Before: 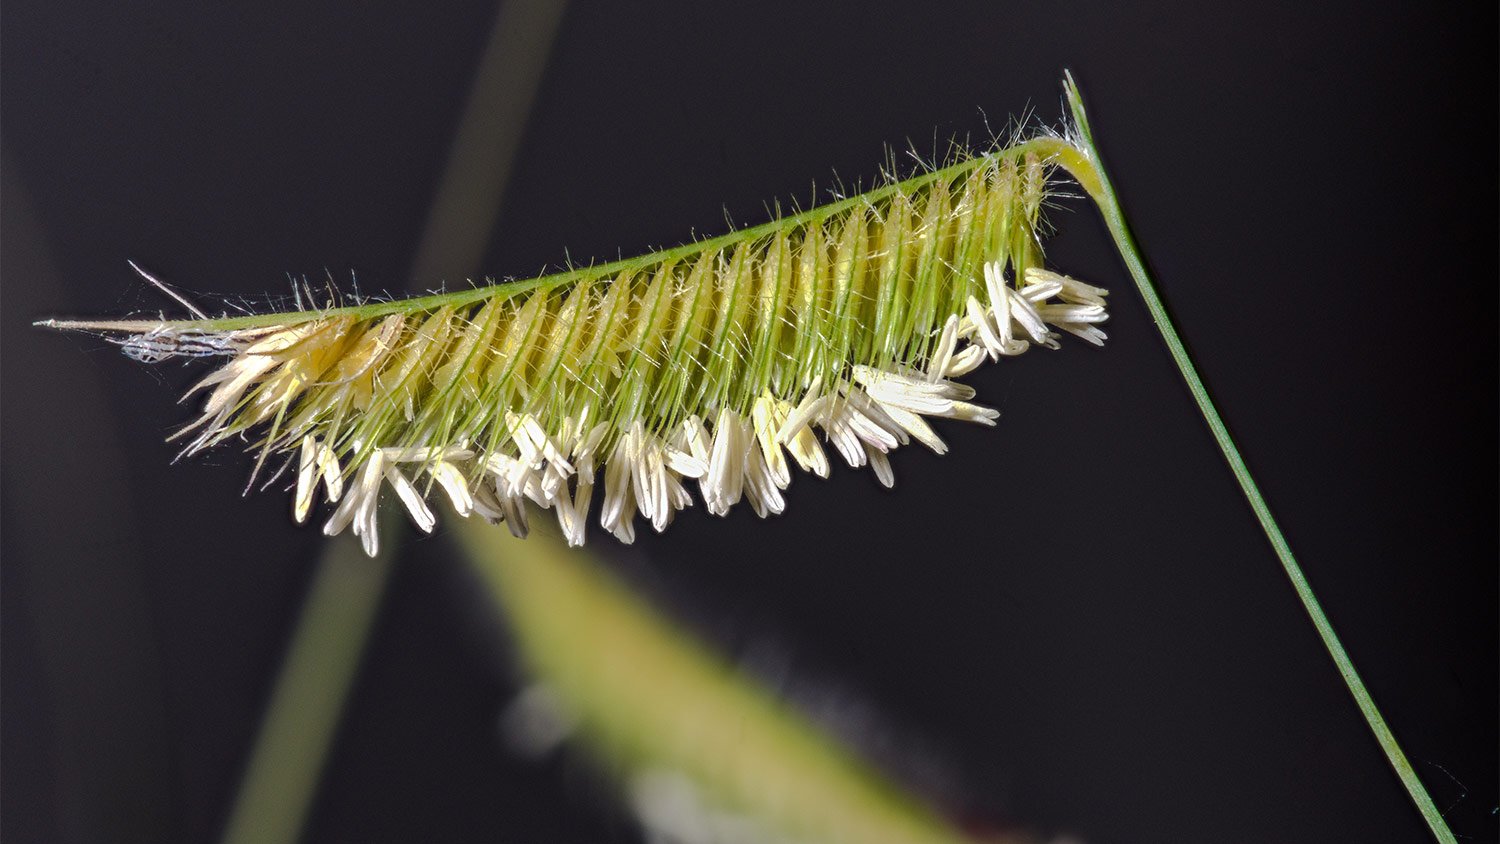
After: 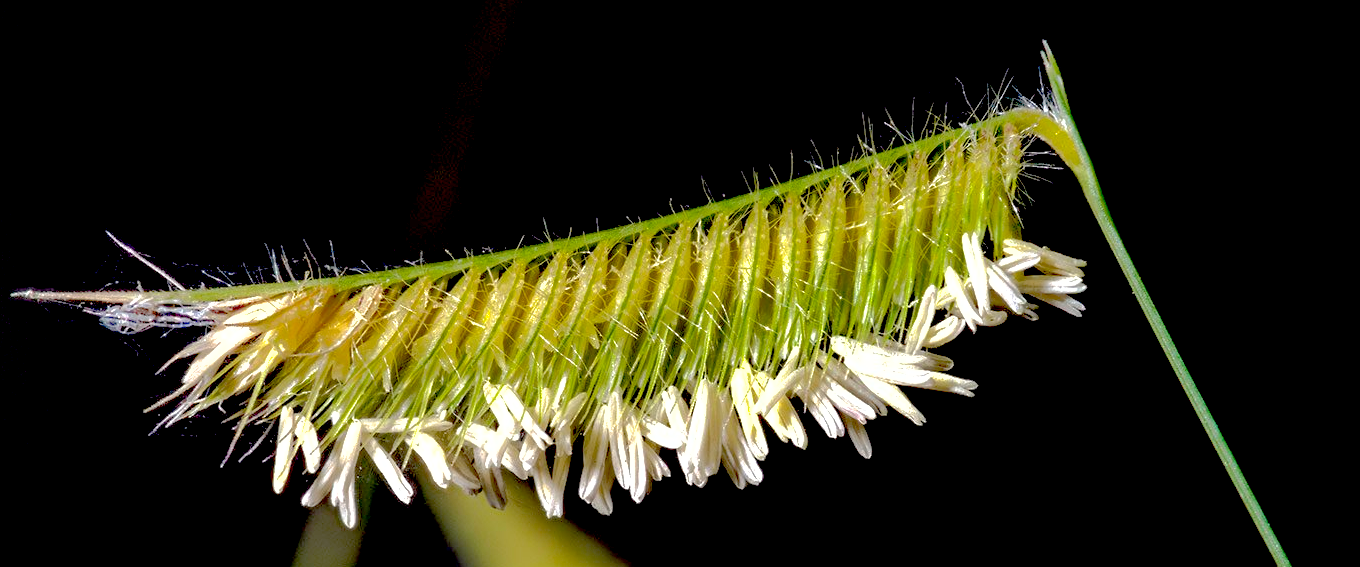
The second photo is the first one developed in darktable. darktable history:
shadows and highlights: on, module defaults
crop: left 1.509%, top 3.452%, right 7.696%, bottom 28.452%
exposure: black level correction 0.04, exposure 0.5 EV, compensate highlight preservation false
